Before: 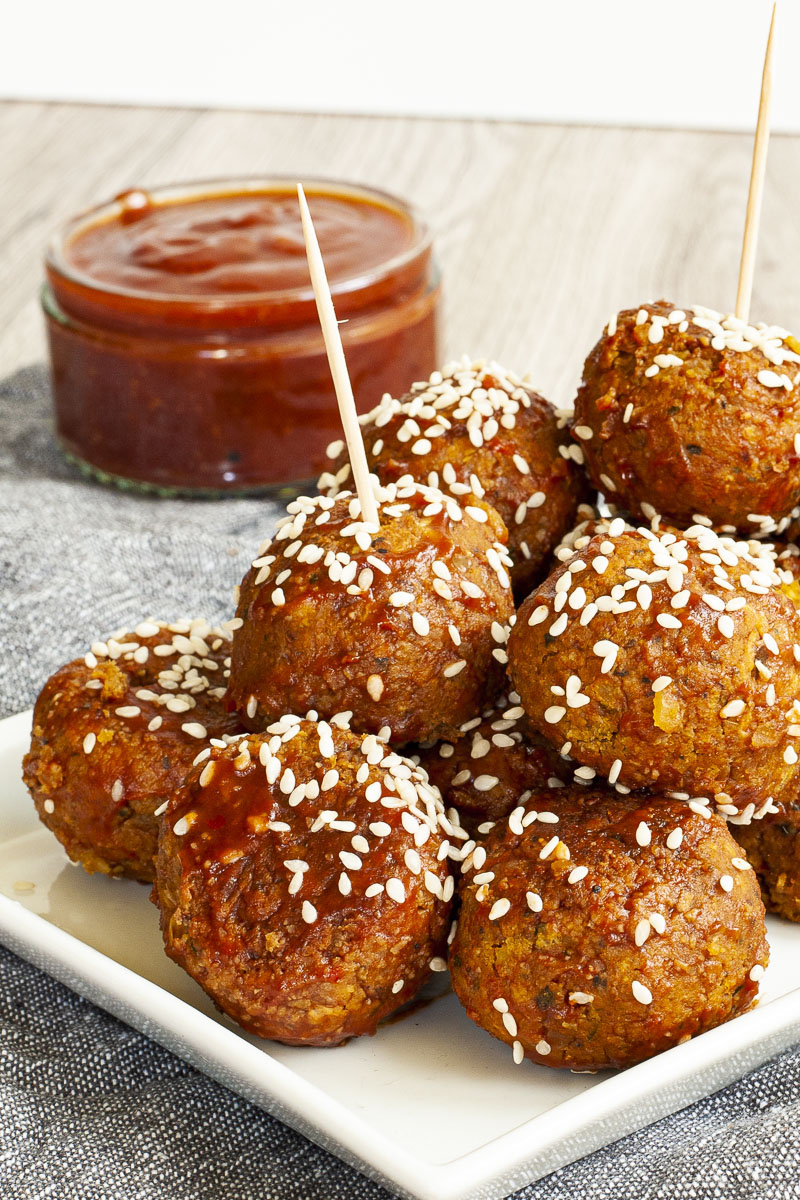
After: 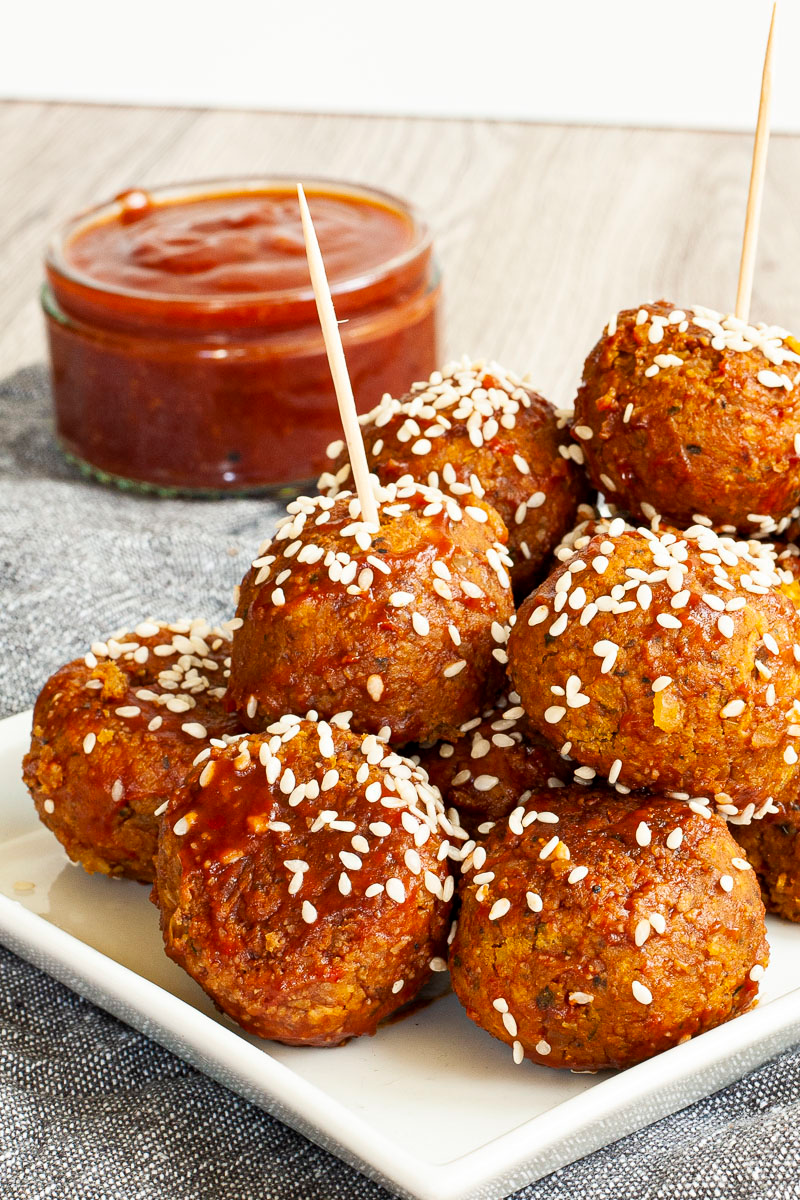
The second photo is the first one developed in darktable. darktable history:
tone equalizer: -8 EV -0.545 EV
